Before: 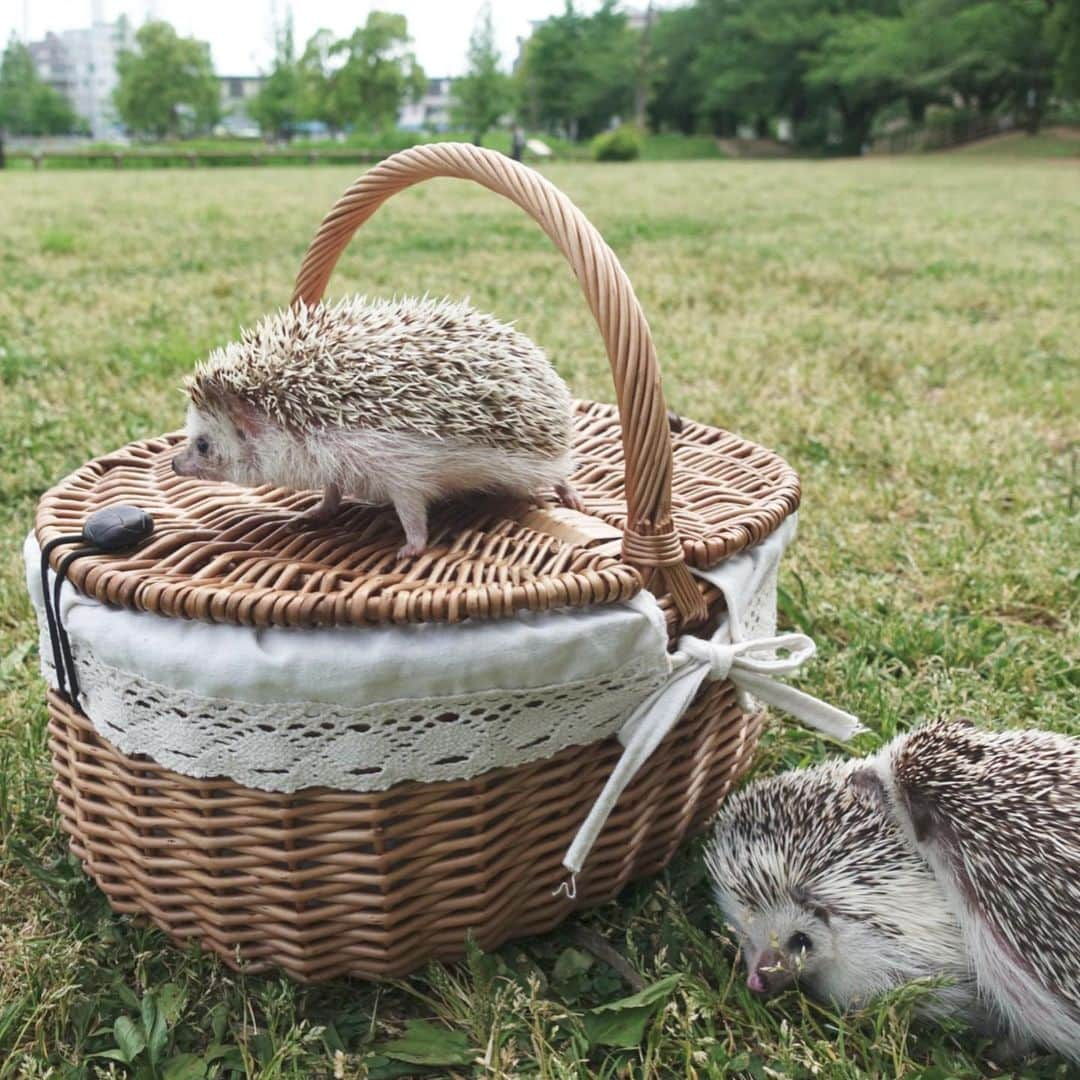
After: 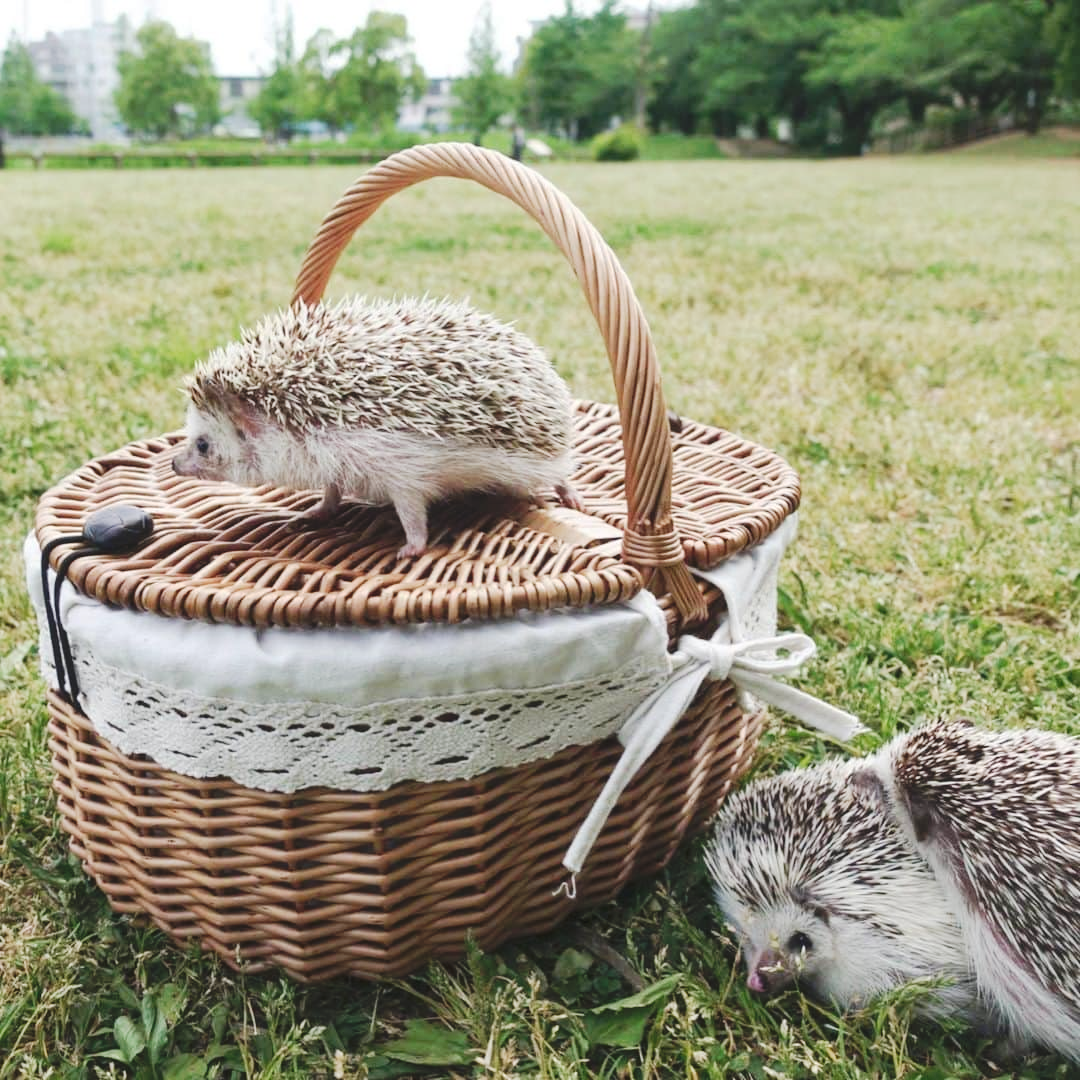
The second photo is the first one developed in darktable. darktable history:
tone curve: curves: ch0 [(0, 0) (0.003, 0.049) (0.011, 0.052) (0.025, 0.061) (0.044, 0.08) (0.069, 0.101) (0.1, 0.119) (0.136, 0.139) (0.177, 0.172) (0.224, 0.222) (0.277, 0.292) (0.335, 0.367) (0.399, 0.444) (0.468, 0.538) (0.543, 0.623) (0.623, 0.713) (0.709, 0.784) (0.801, 0.844) (0.898, 0.916) (1, 1)], preserve colors none
